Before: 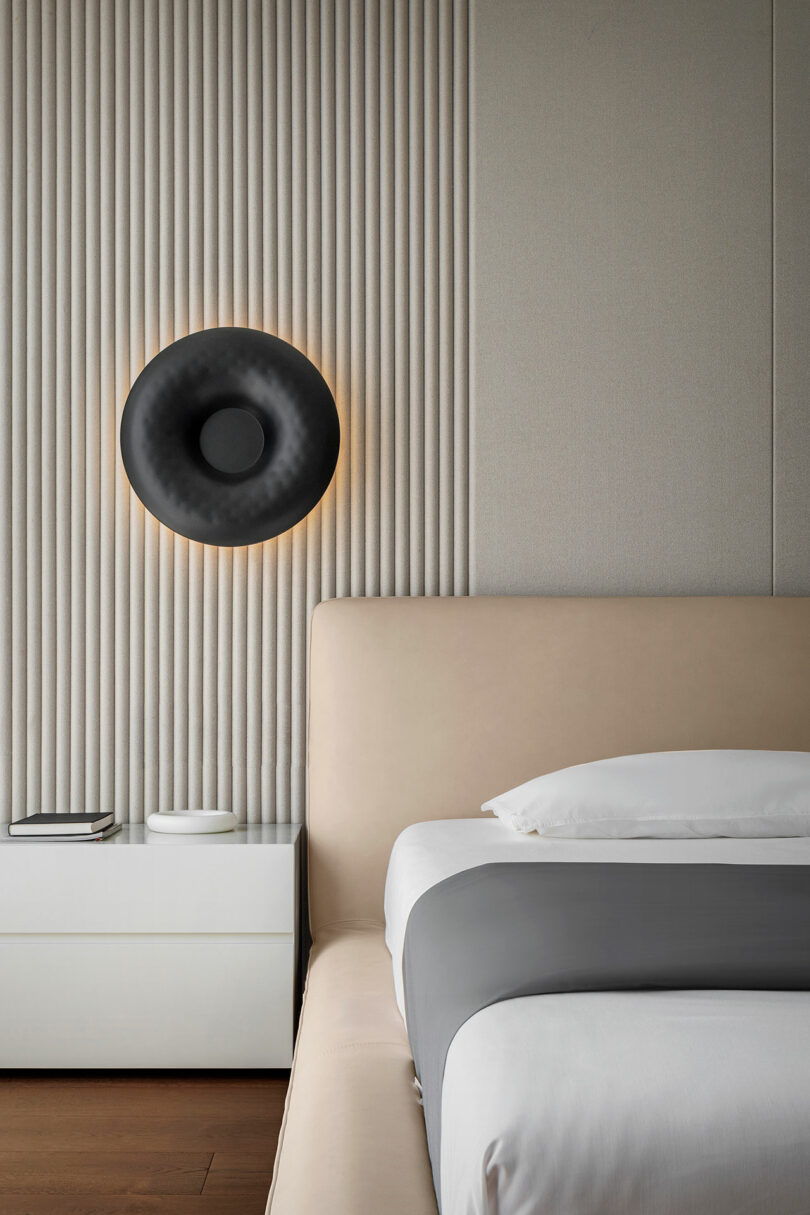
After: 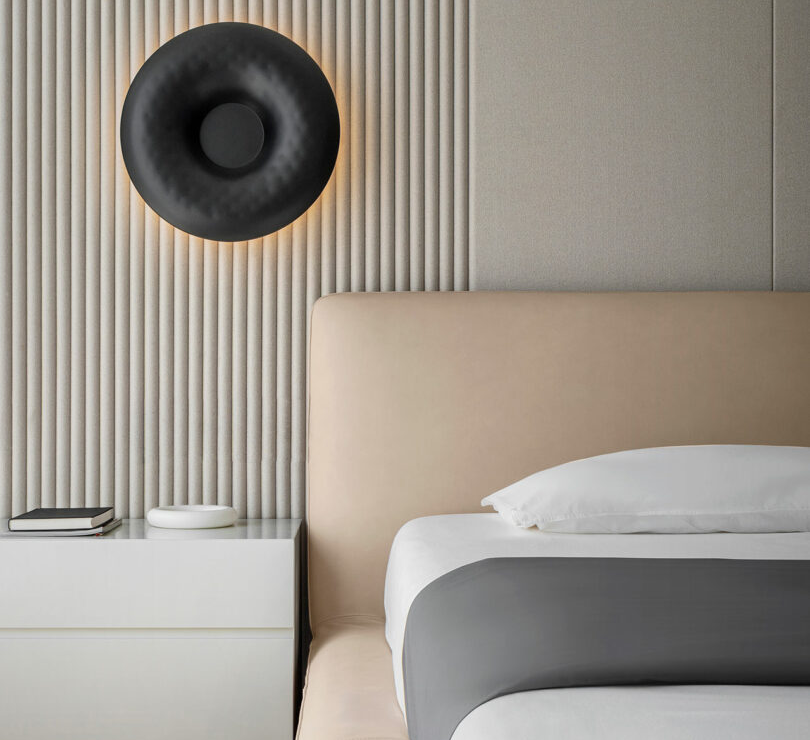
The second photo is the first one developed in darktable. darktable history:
crop and rotate: top 25.13%, bottom 13.927%
